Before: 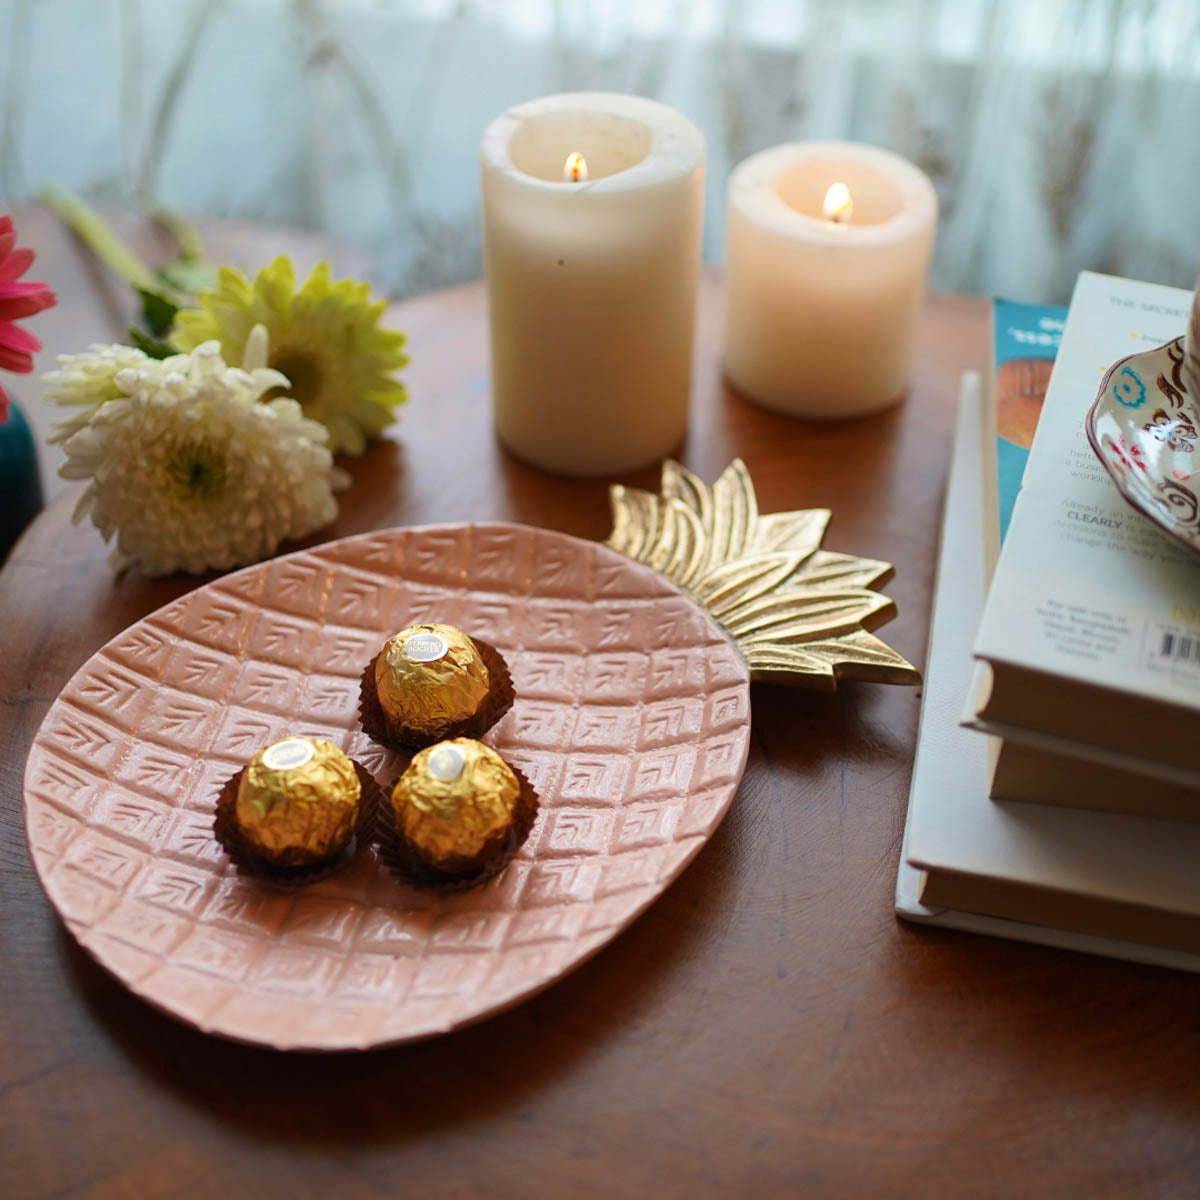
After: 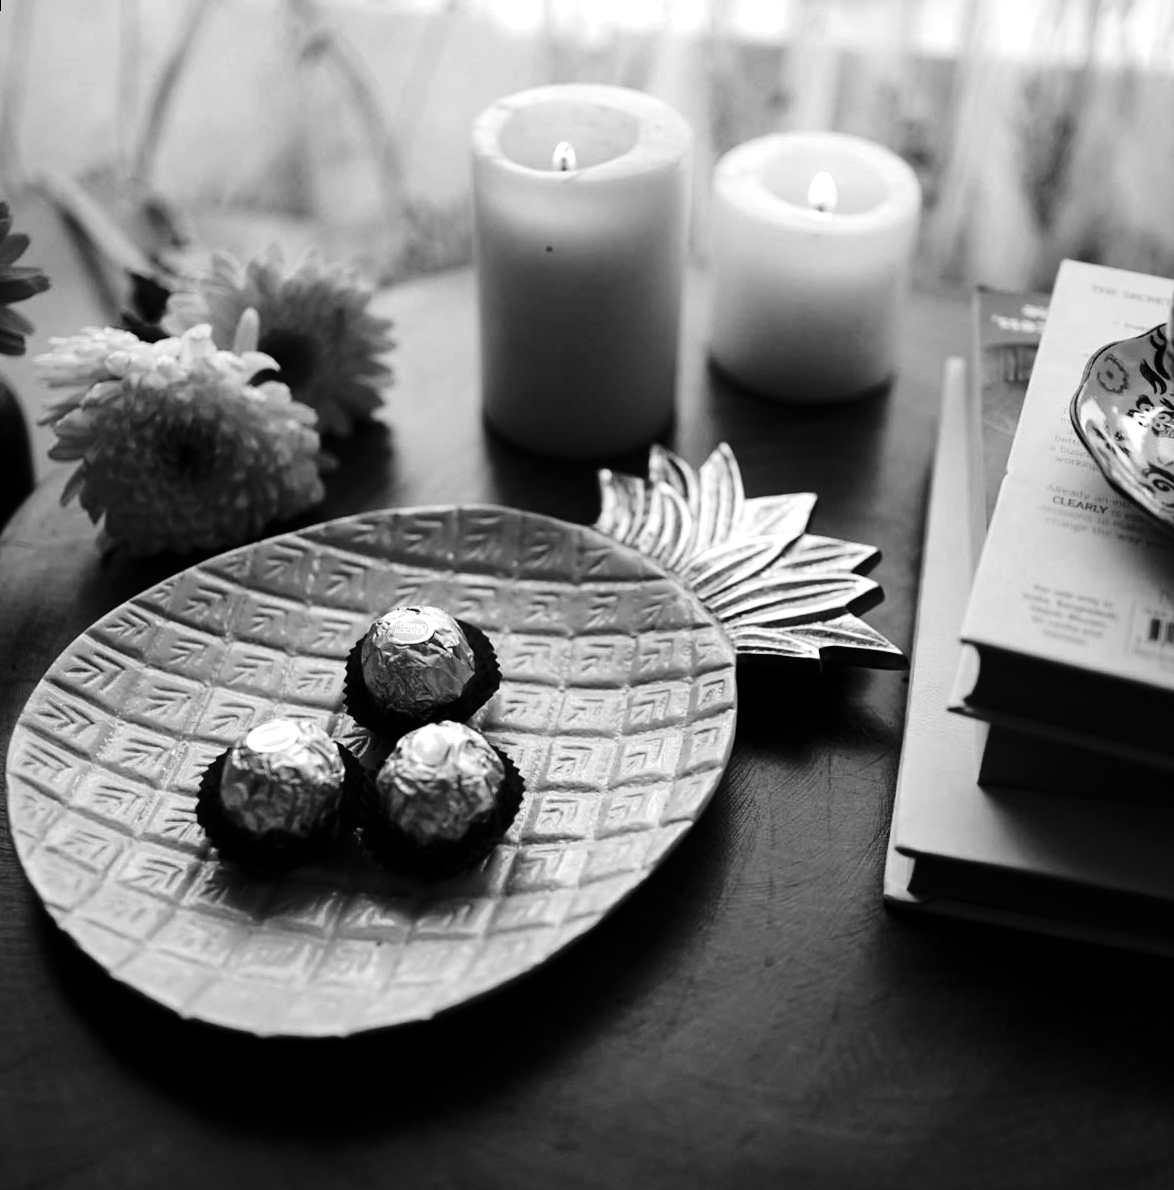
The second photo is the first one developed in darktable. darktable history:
contrast brightness saturation: contrast 0.24, brightness -0.24, saturation 0.14
shadows and highlights: shadows -20, white point adjustment -2, highlights -35
tone equalizer: -8 EV -0.417 EV, -7 EV -0.389 EV, -6 EV -0.333 EV, -5 EV -0.222 EV, -3 EV 0.222 EV, -2 EV 0.333 EV, -1 EV 0.389 EV, +0 EV 0.417 EV, edges refinement/feathering 500, mask exposure compensation -1.57 EV, preserve details no
rotate and perspective: rotation 0.226°, lens shift (vertical) -0.042, crop left 0.023, crop right 0.982, crop top 0.006, crop bottom 0.994
color contrast: green-magenta contrast 0, blue-yellow contrast 0
